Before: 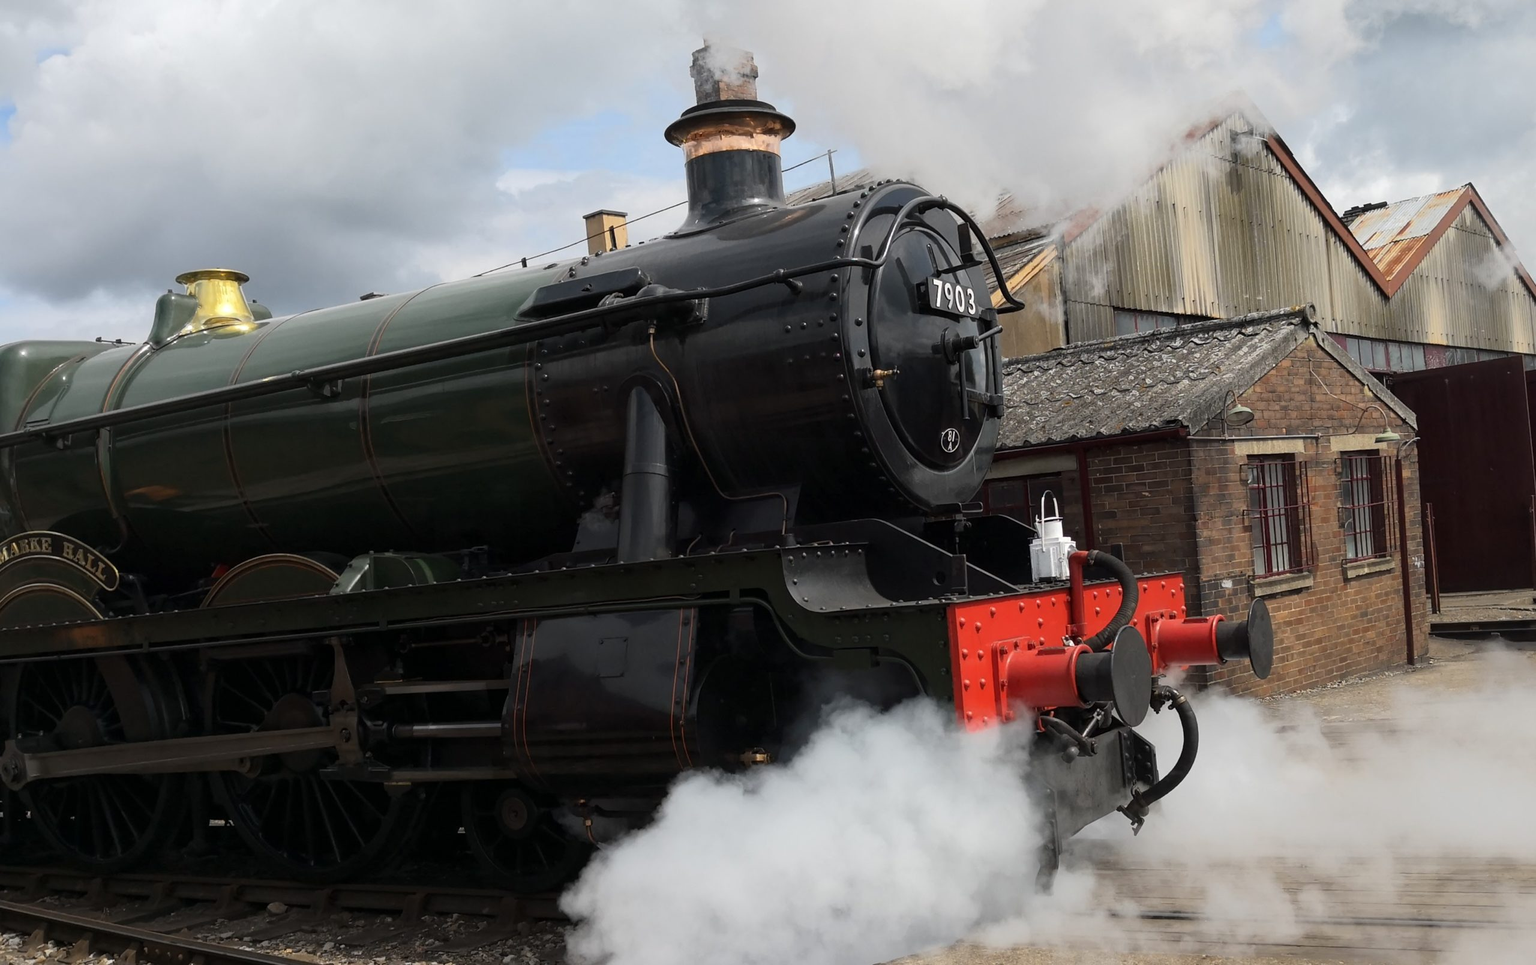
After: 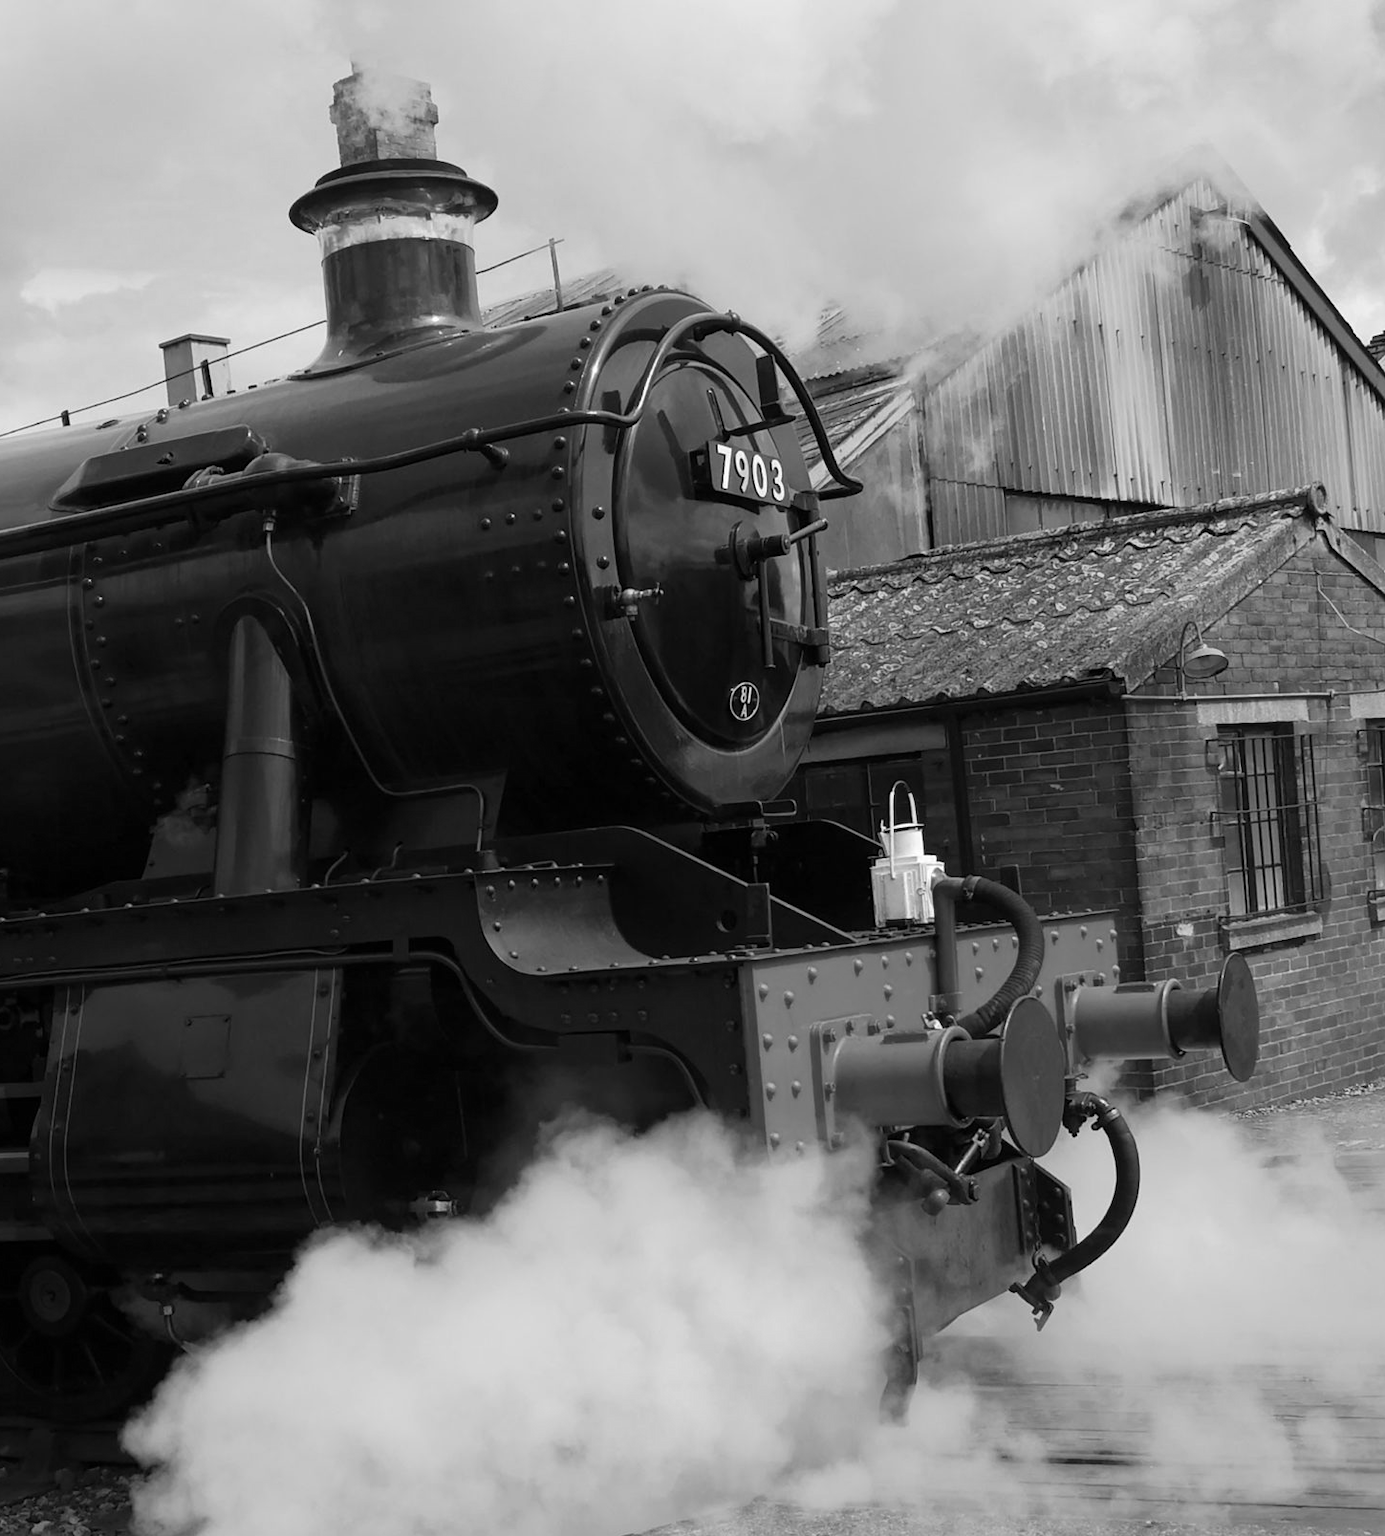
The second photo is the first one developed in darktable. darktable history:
crop: left 31.458%, top 0%, right 11.876%
monochrome: on, module defaults
